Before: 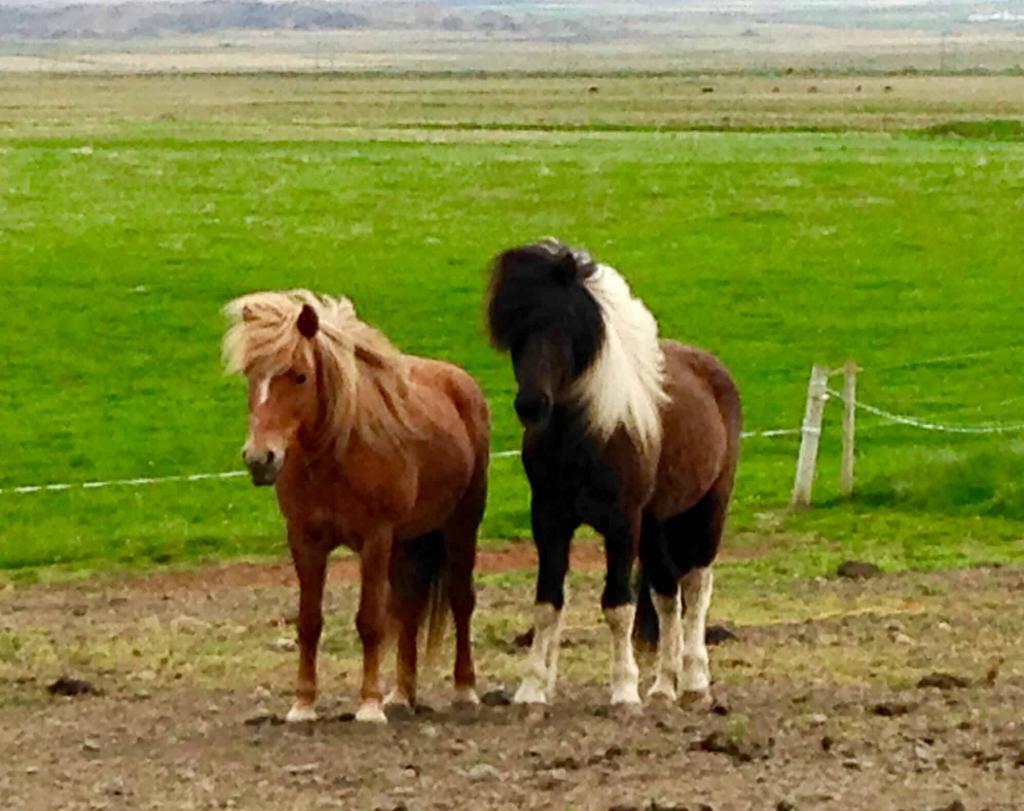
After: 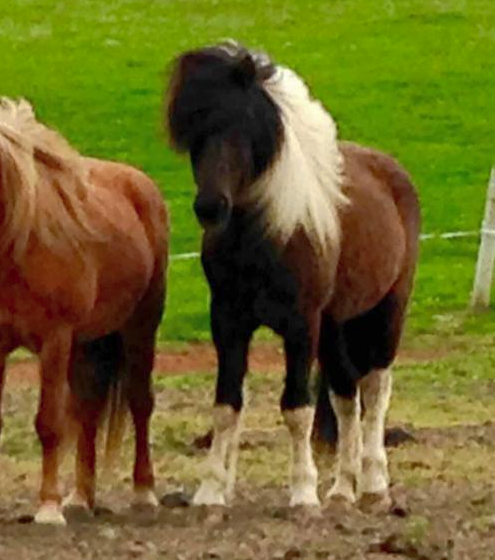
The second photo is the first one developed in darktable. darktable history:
shadows and highlights: on, module defaults
crop: left 31.385%, top 24.535%, right 20.268%, bottom 6.366%
